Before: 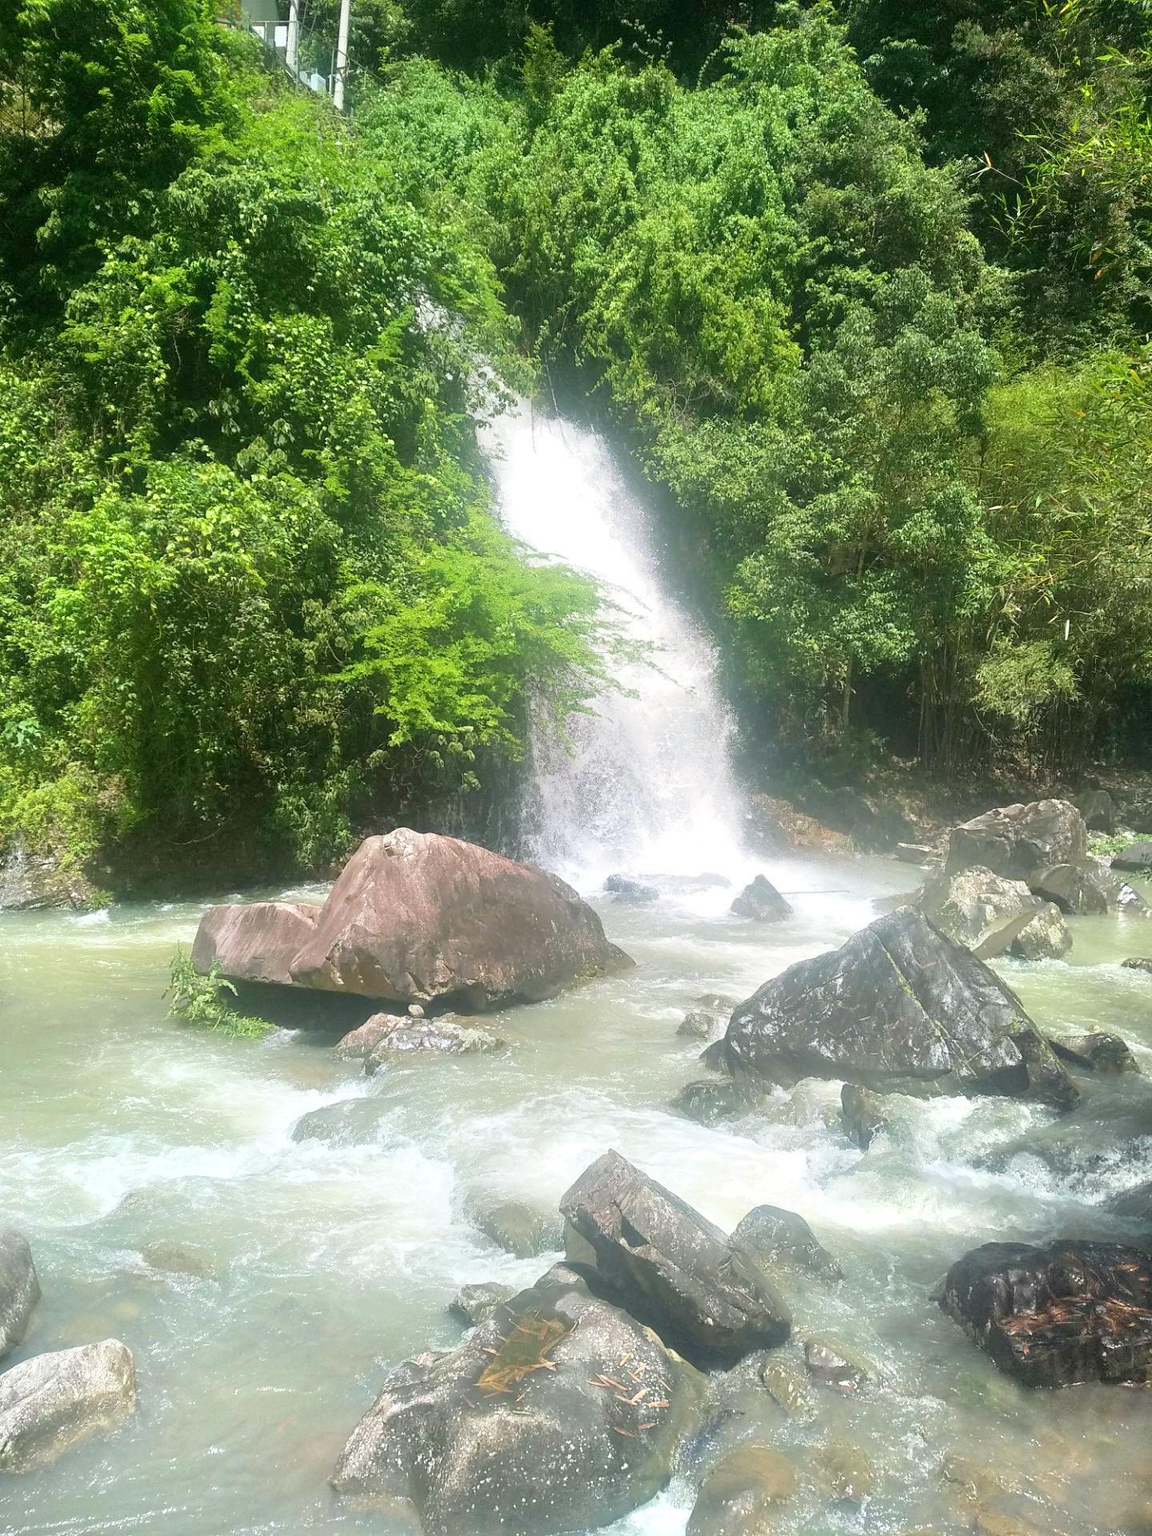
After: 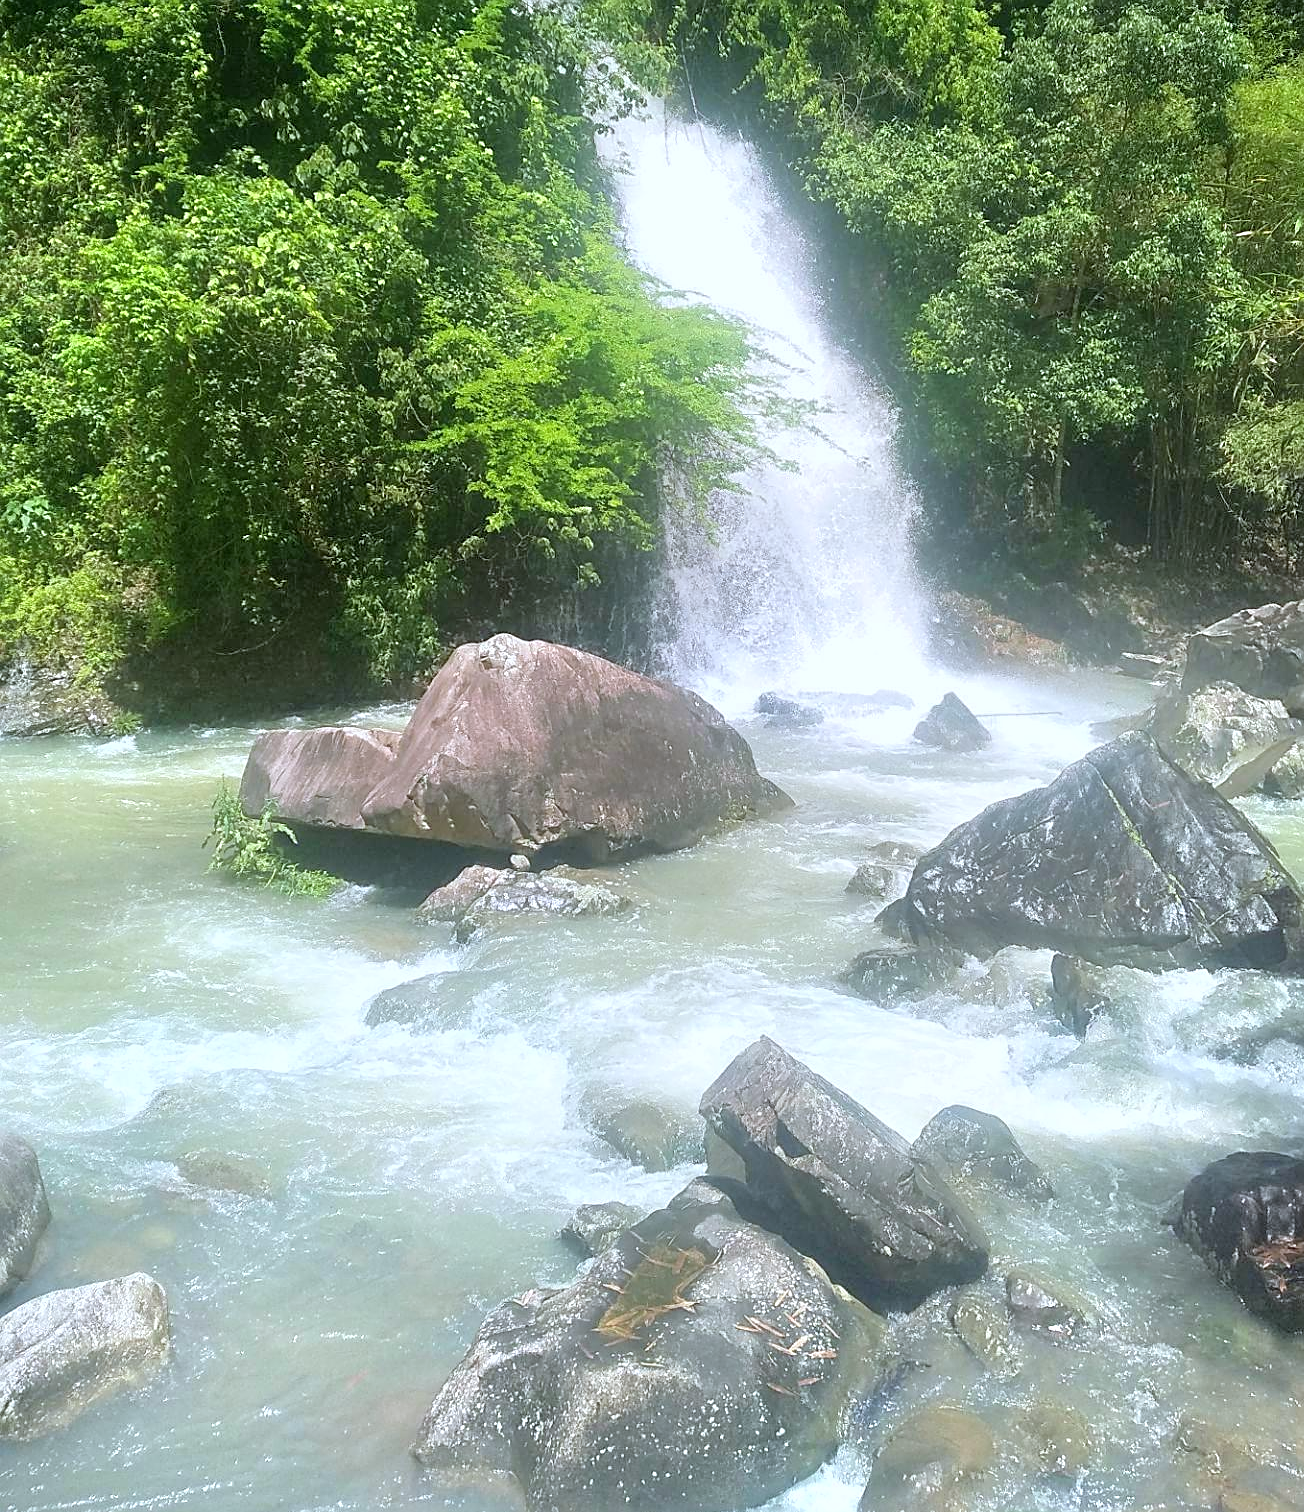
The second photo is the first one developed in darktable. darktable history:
white balance: red 0.954, blue 1.079
crop: top 20.916%, right 9.437%, bottom 0.316%
sharpen: on, module defaults
